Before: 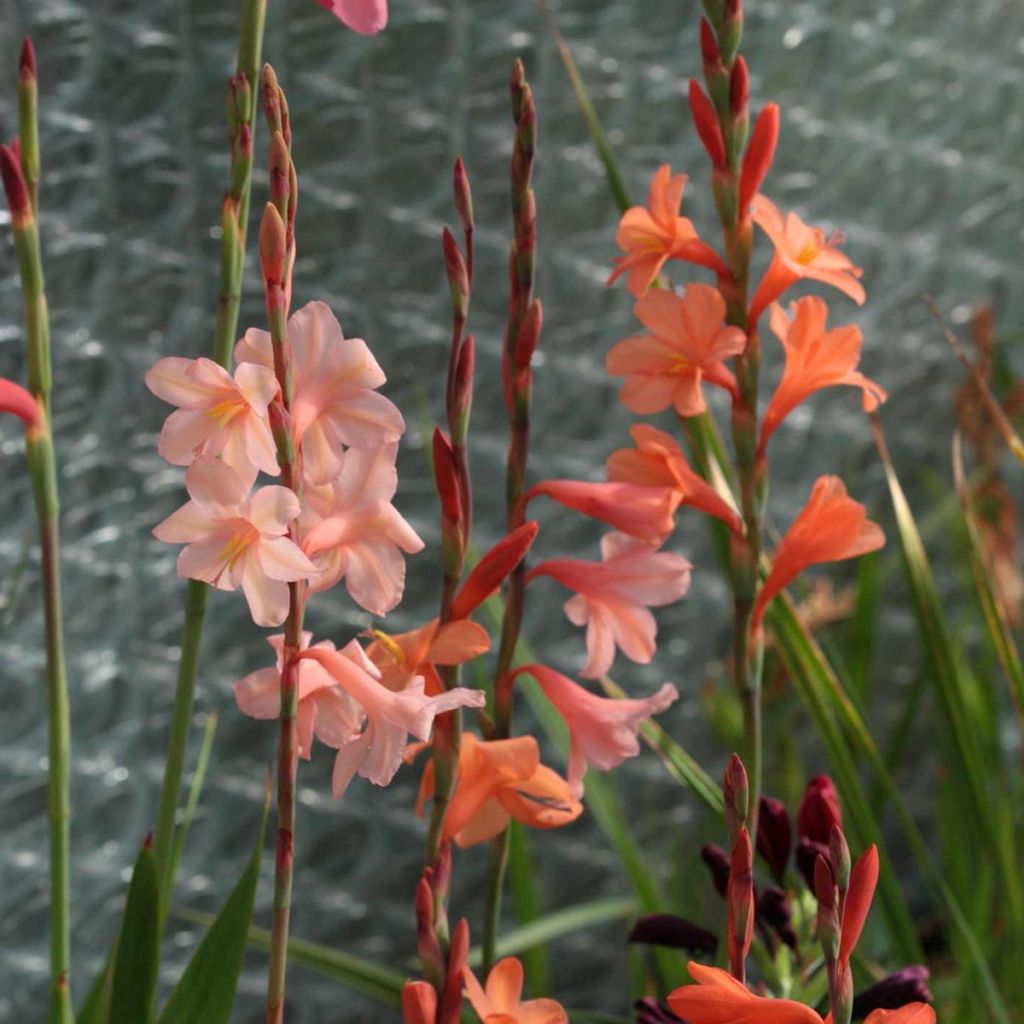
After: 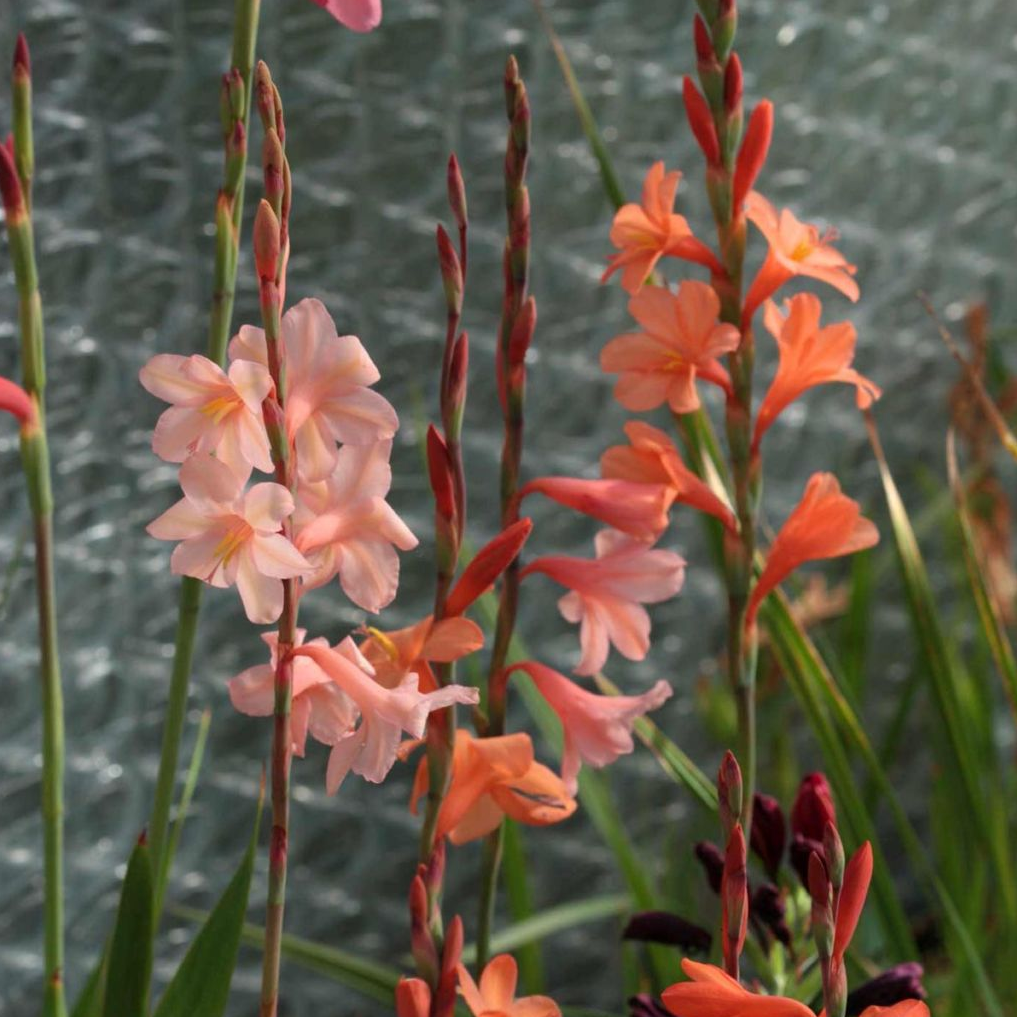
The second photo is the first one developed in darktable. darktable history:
crop and rotate: left 0.629%, top 0.387%, bottom 0.236%
